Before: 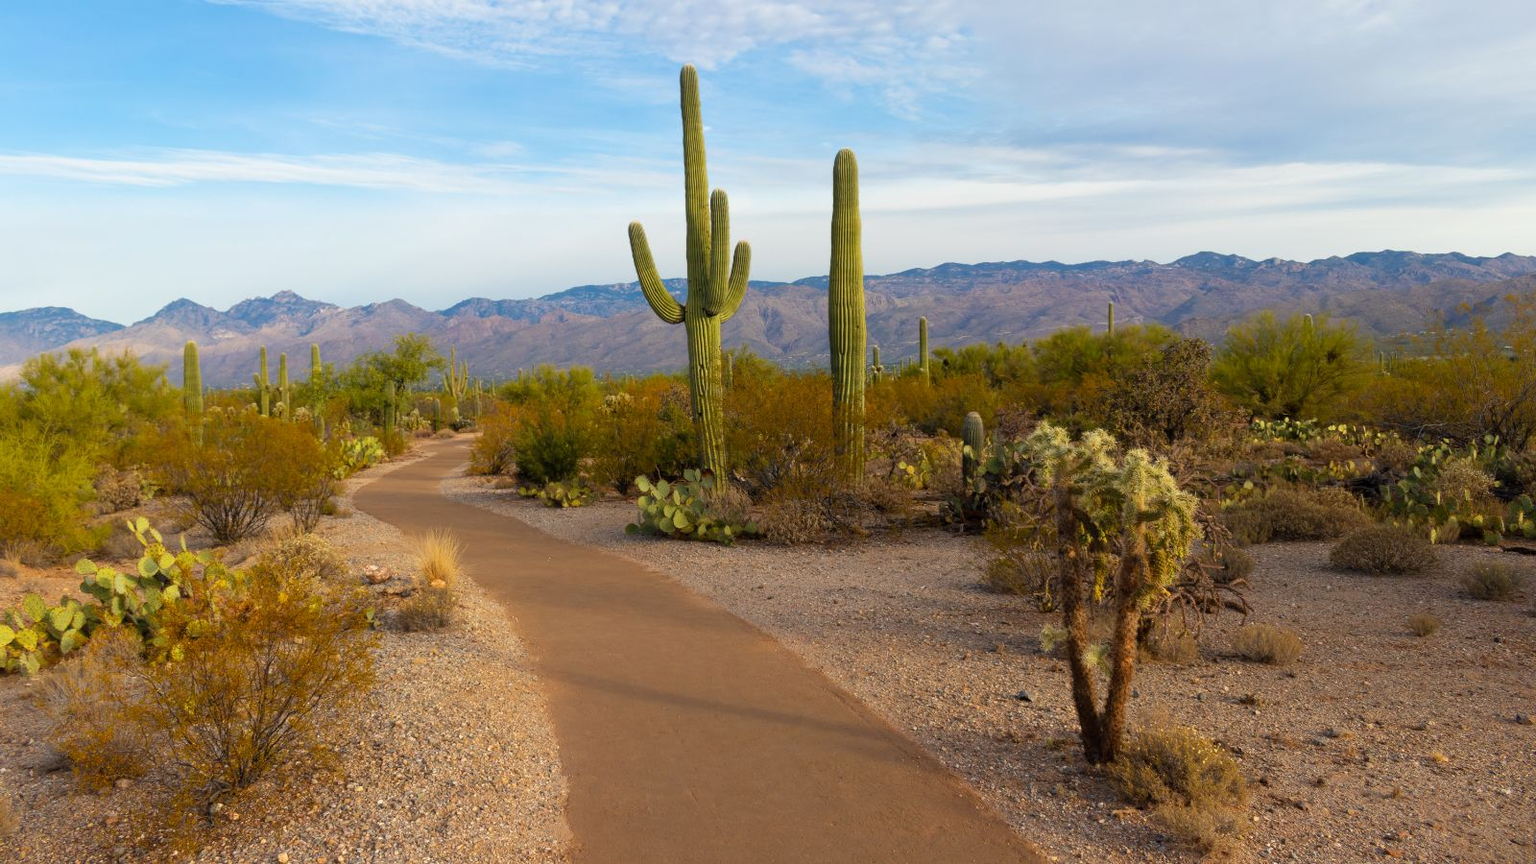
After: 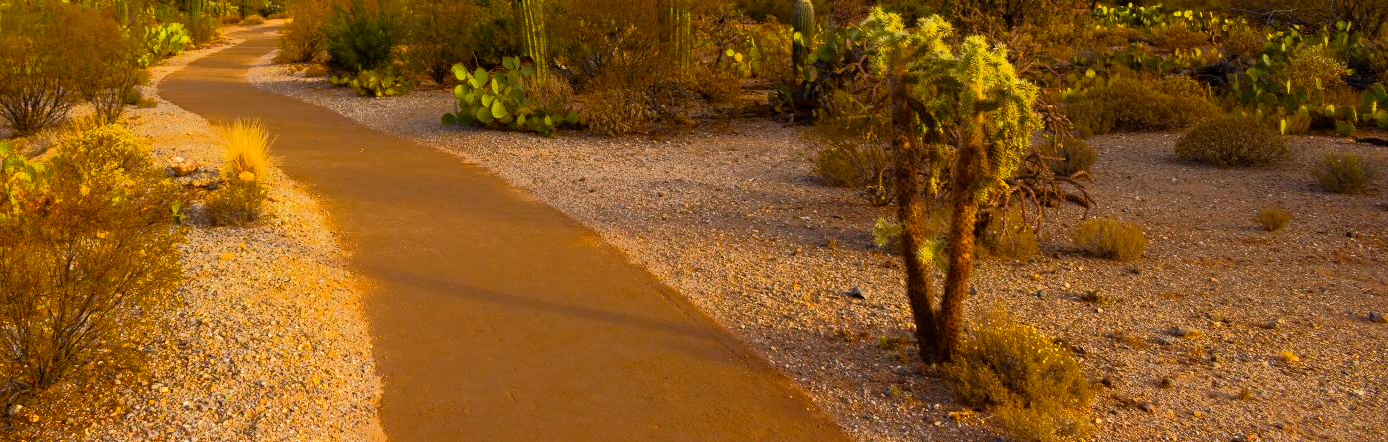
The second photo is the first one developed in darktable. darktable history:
contrast brightness saturation: contrast 0.083, saturation 0.197
crop and rotate: left 13.23%, top 48.019%, bottom 2.796%
color balance rgb: shadows lift › chroma 2.064%, shadows lift › hue 52.5°, perceptual saturation grading › global saturation 35.646%, global vibrance 11.297%
tone curve: curves: ch0 [(0, 0) (0.003, 0.003) (0.011, 0.011) (0.025, 0.024) (0.044, 0.044) (0.069, 0.068) (0.1, 0.098) (0.136, 0.133) (0.177, 0.174) (0.224, 0.22) (0.277, 0.272) (0.335, 0.329) (0.399, 0.392) (0.468, 0.46) (0.543, 0.607) (0.623, 0.676) (0.709, 0.75) (0.801, 0.828) (0.898, 0.912) (1, 1)]
